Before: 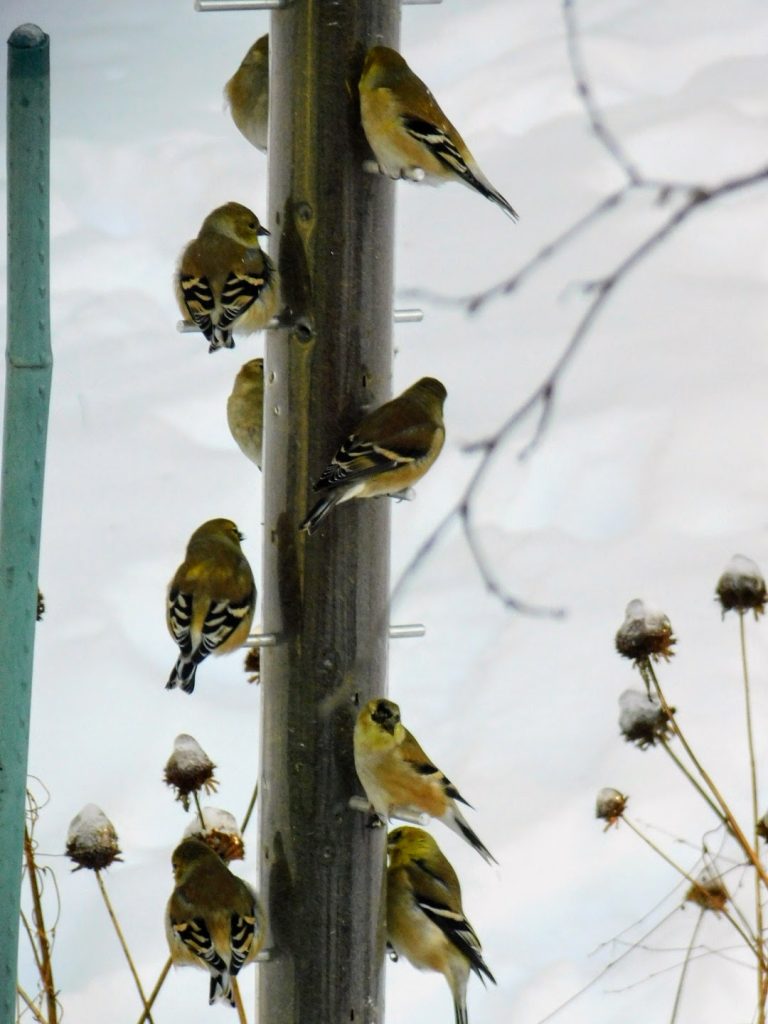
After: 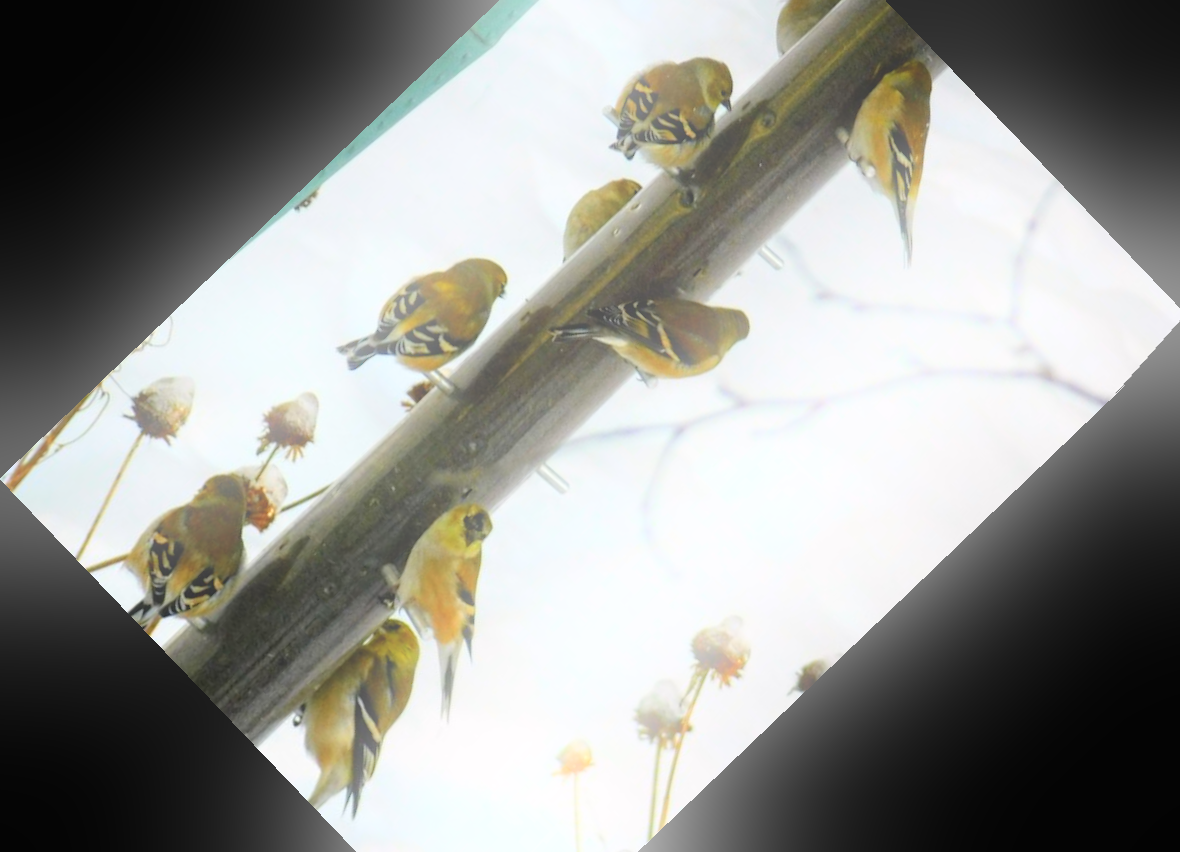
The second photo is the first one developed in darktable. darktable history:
bloom: threshold 82.5%, strength 16.25%
crop and rotate: angle -46.26°, top 16.234%, right 0.912%, bottom 11.704%
rotate and perspective: rotation -1.68°, lens shift (vertical) -0.146, crop left 0.049, crop right 0.912, crop top 0.032, crop bottom 0.96
exposure: black level correction -0.001, exposure 0.08 EV, compensate highlight preservation false
